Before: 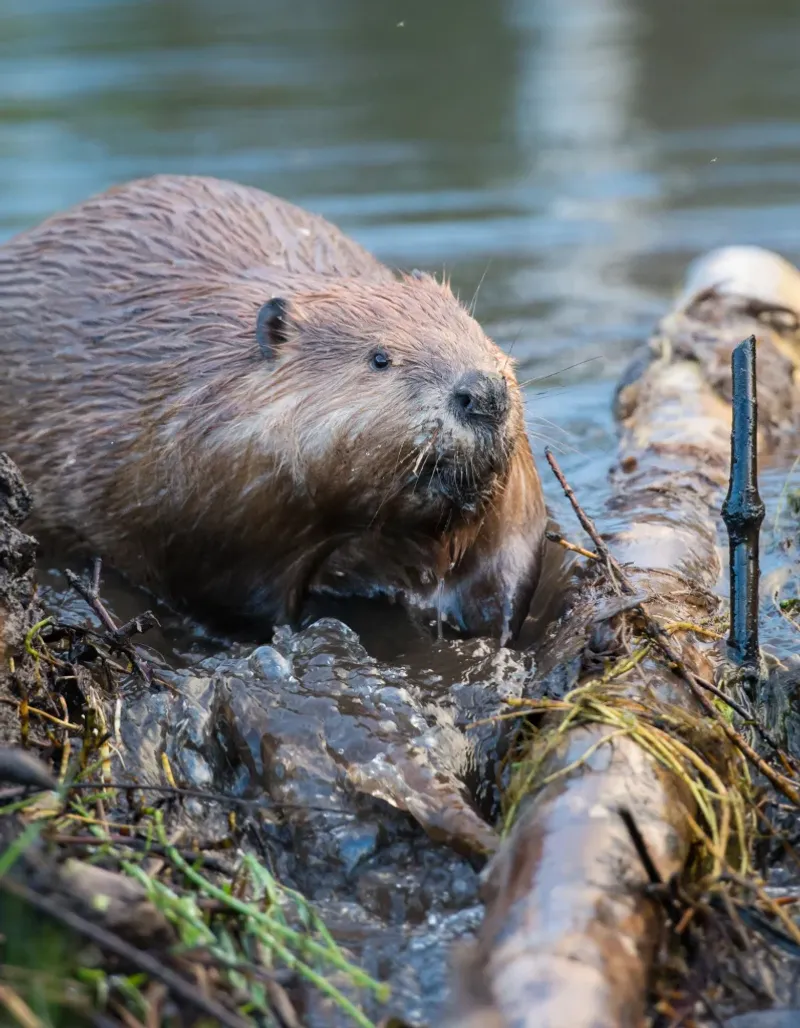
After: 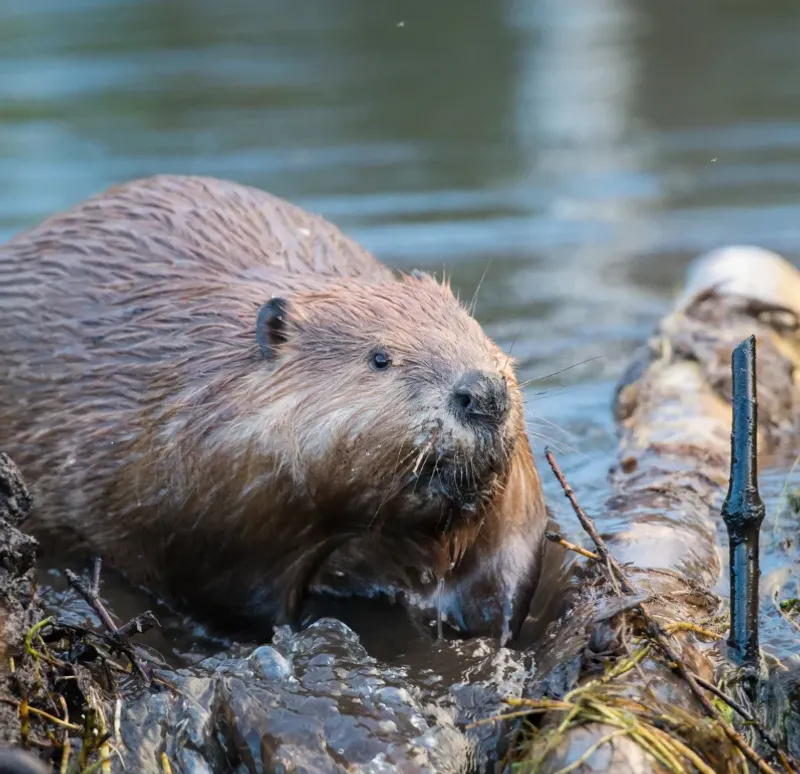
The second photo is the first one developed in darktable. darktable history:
crop: bottom 24.654%
